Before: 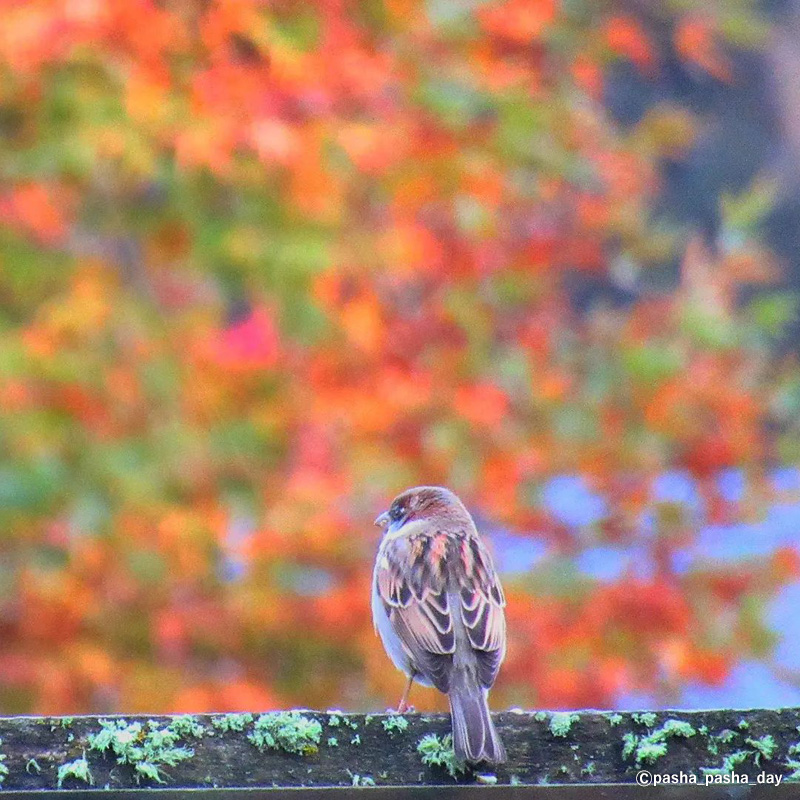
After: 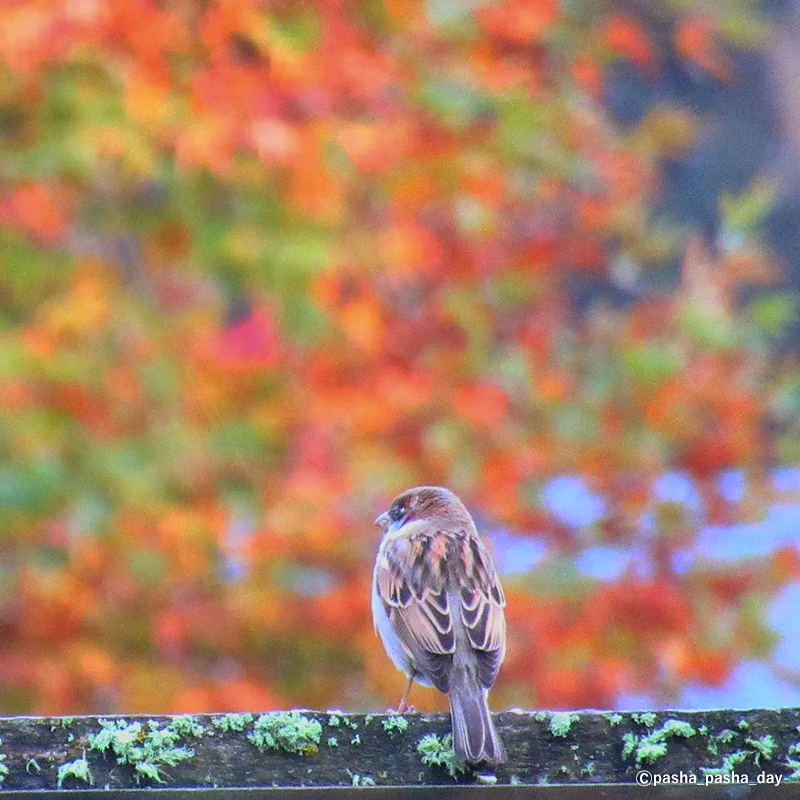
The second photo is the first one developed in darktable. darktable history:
color zones: curves: ch0 [(0.068, 0.464) (0.25, 0.5) (0.48, 0.508) (0.75, 0.536) (0.886, 0.476) (0.967, 0.456)]; ch1 [(0.066, 0.456) (0.25, 0.5) (0.616, 0.508) (0.746, 0.56) (0.934, 0.444)]
exposure: compensate highlight preservation false
